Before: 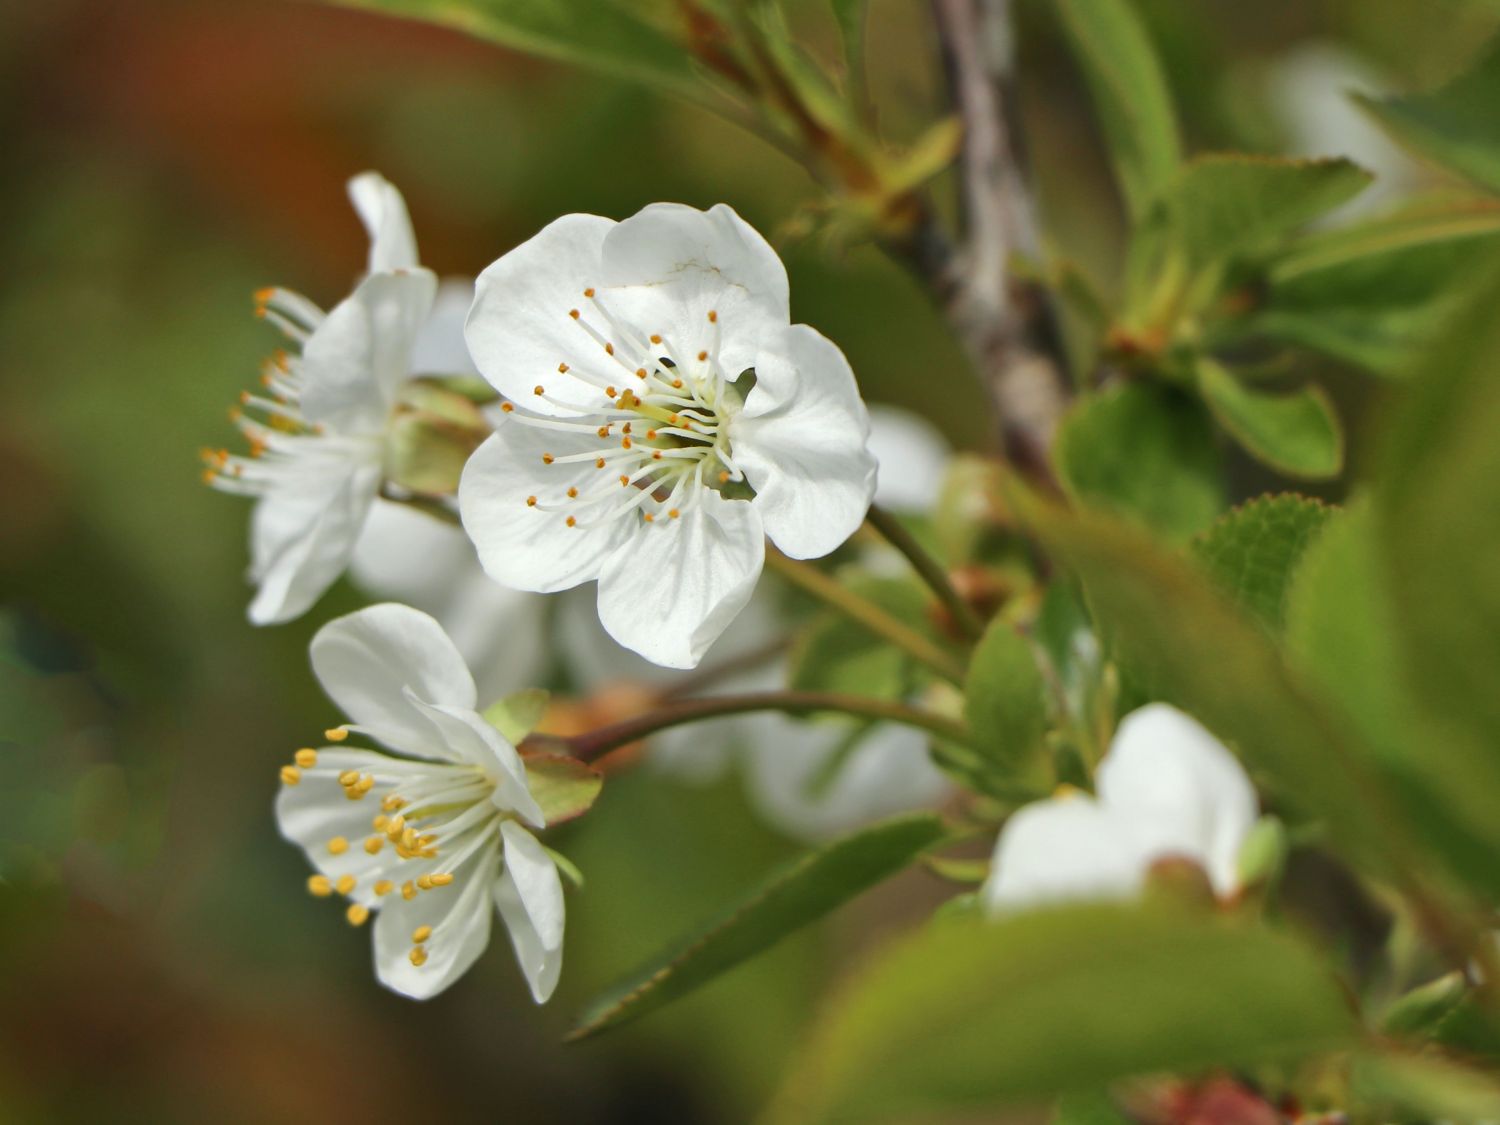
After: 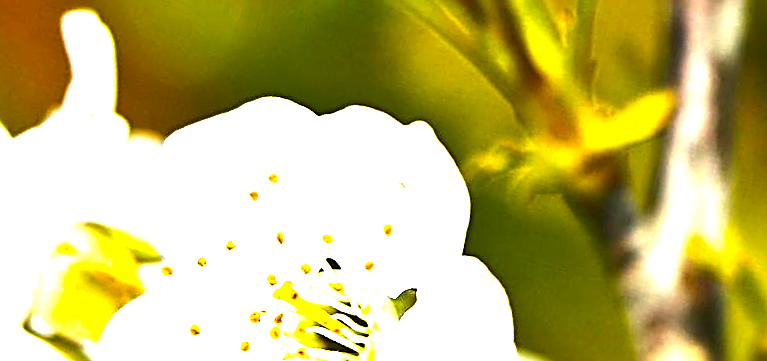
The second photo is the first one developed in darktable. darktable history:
color balance rgb: linear chroma grading › global chroma 10%, perceptual saturation grading › global saturation 40%, perceptual brilliance grading › global brilliance 30%, global vibrance 20%
sharpen: radius 2.817, amount 0.715
exposure: black level correction 0, exposure 0.7 EV, compensate exposure bias true, compensate highlight preservation false
crop: left 28.64%, top 16.832%, right 26.637%, bottom 58.055%
tone equalizer: -8 EV -1.08 EV, -7 EV -1.01 EV, -6 EV -0.867 EV, -5 EV -0.578 EV, -3 EV 0.578 EV, -2 EV 0.867 EV, -1 EV 1.01 EV, +0 EV 1.08 EV, edges refinement/feathering 500, mask exposure compensation -1.57 EV, preserve details no
rotate and perspective: rotation 13.27°, automatic cropping off
color zones: curves: ch2 [(0, 0.5) (0.143, 0.5) (0.286, 0.489) (0.415, 0.421) (0.571, 0.5) (0.714, 0.5) (0.857, 0.5) (1, 0.5)]
